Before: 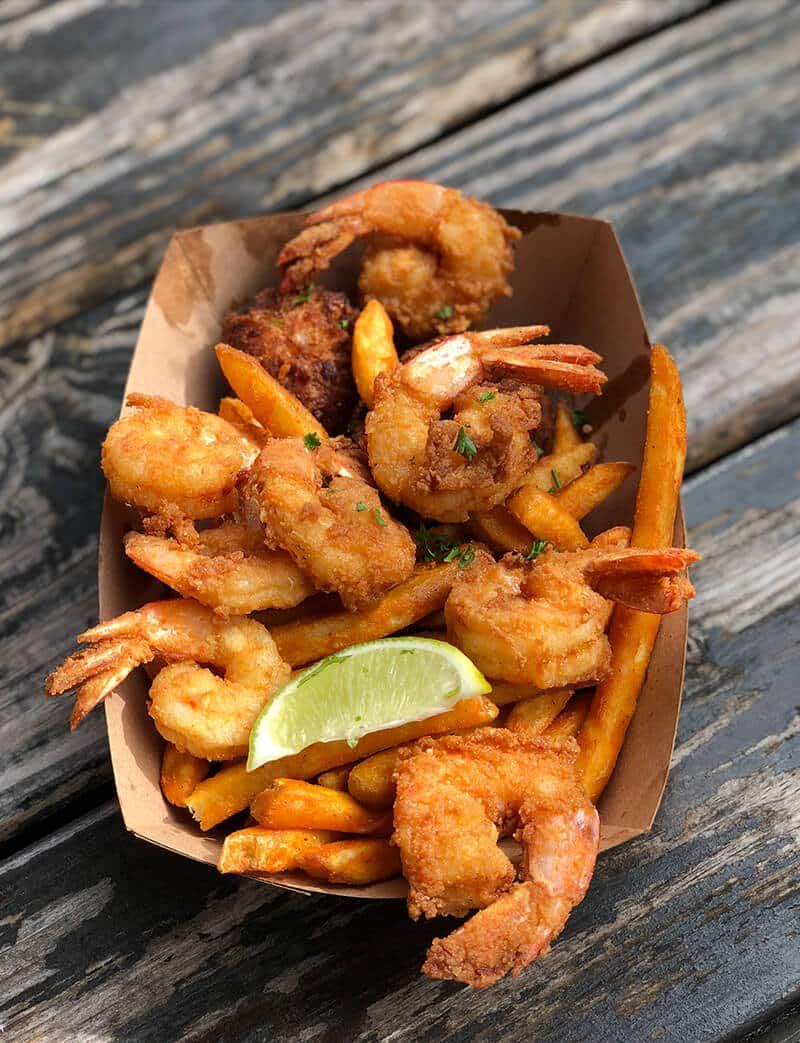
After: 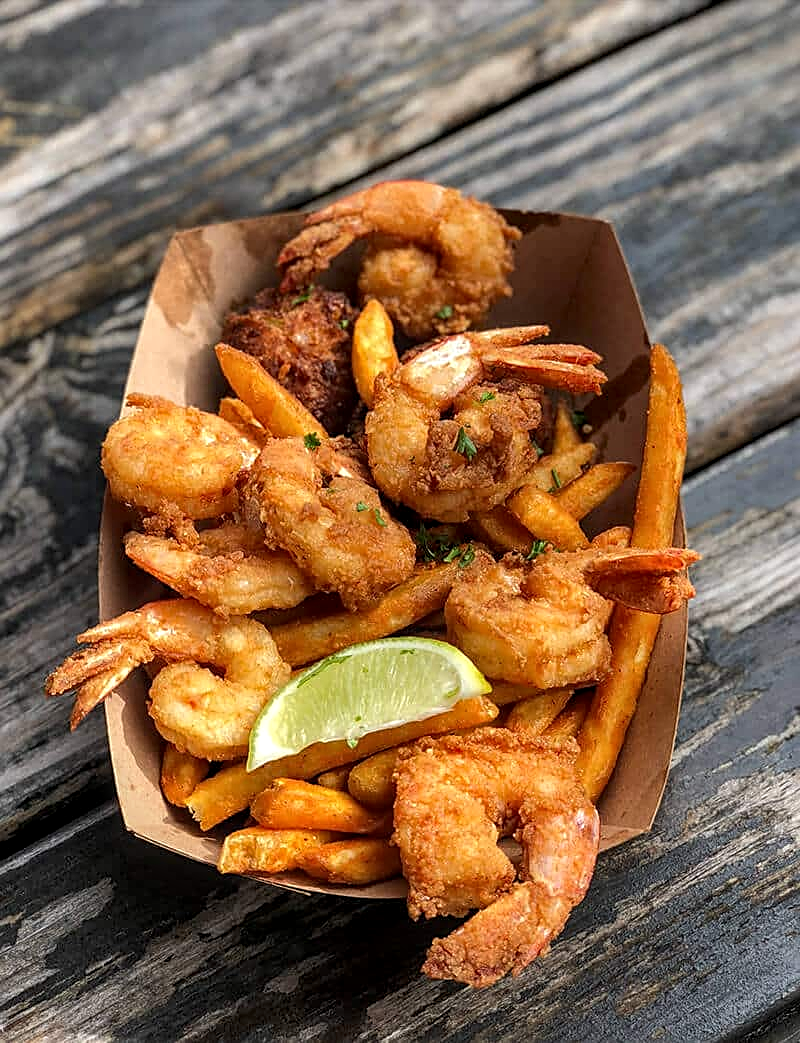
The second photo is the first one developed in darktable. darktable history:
sharpen: on, module defaults
local contrast: detail 130%
